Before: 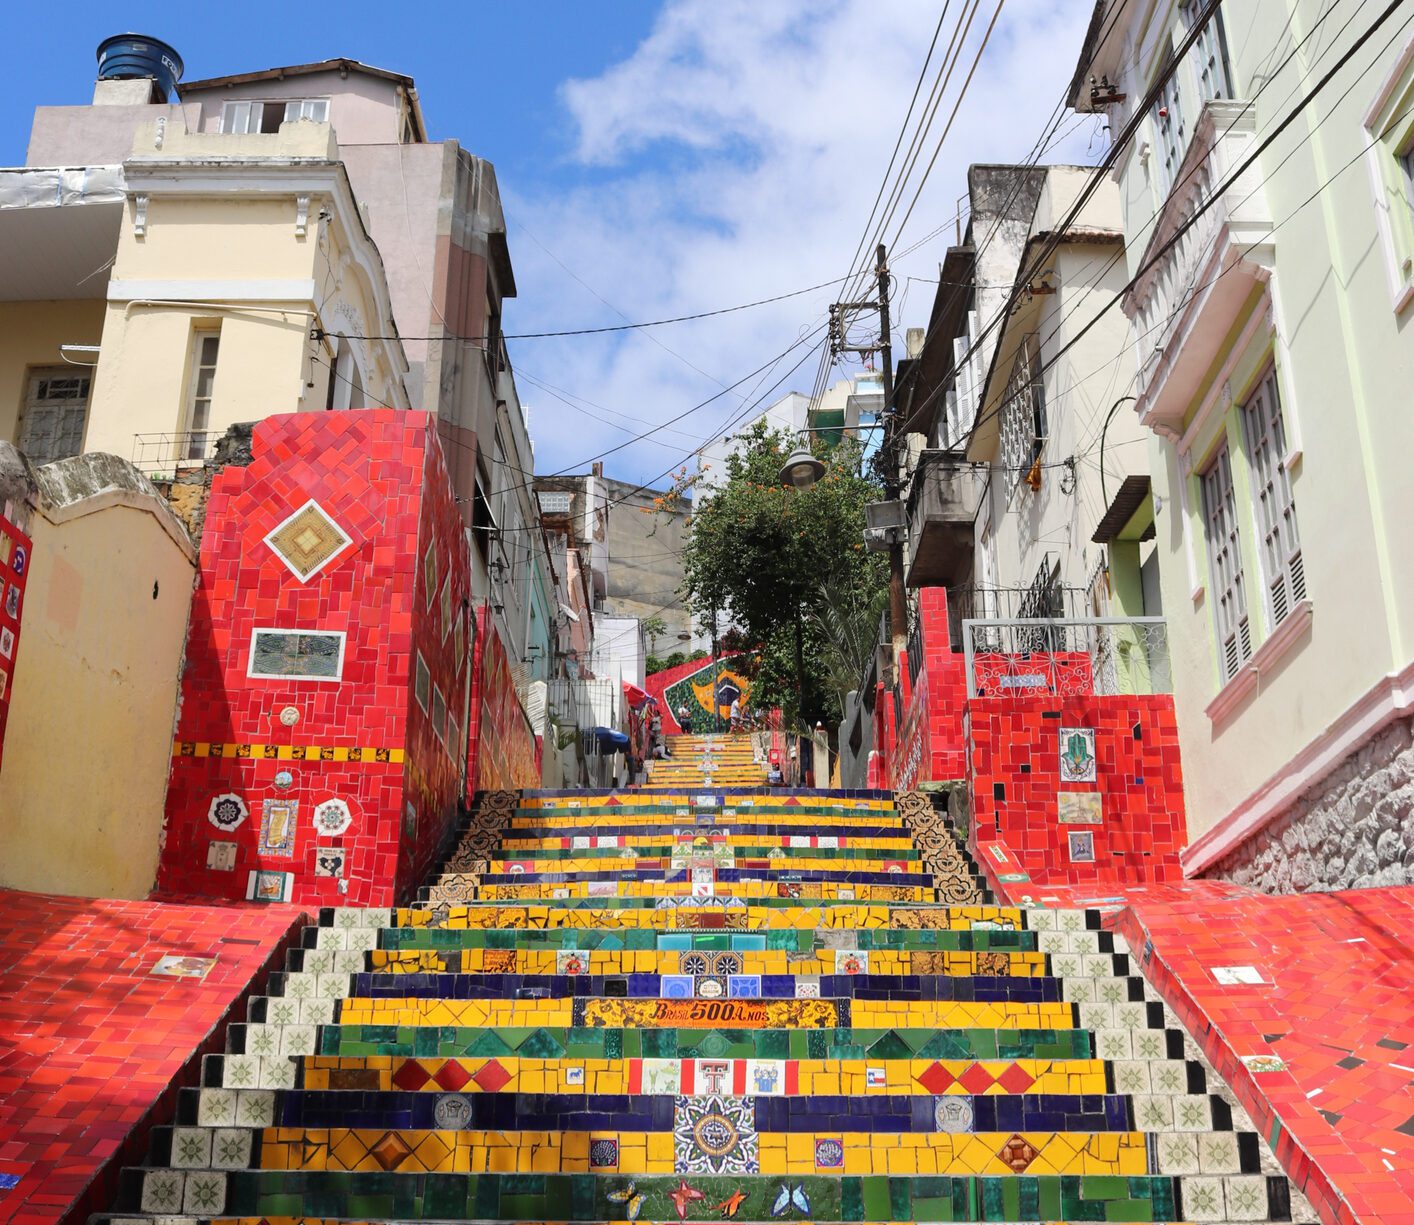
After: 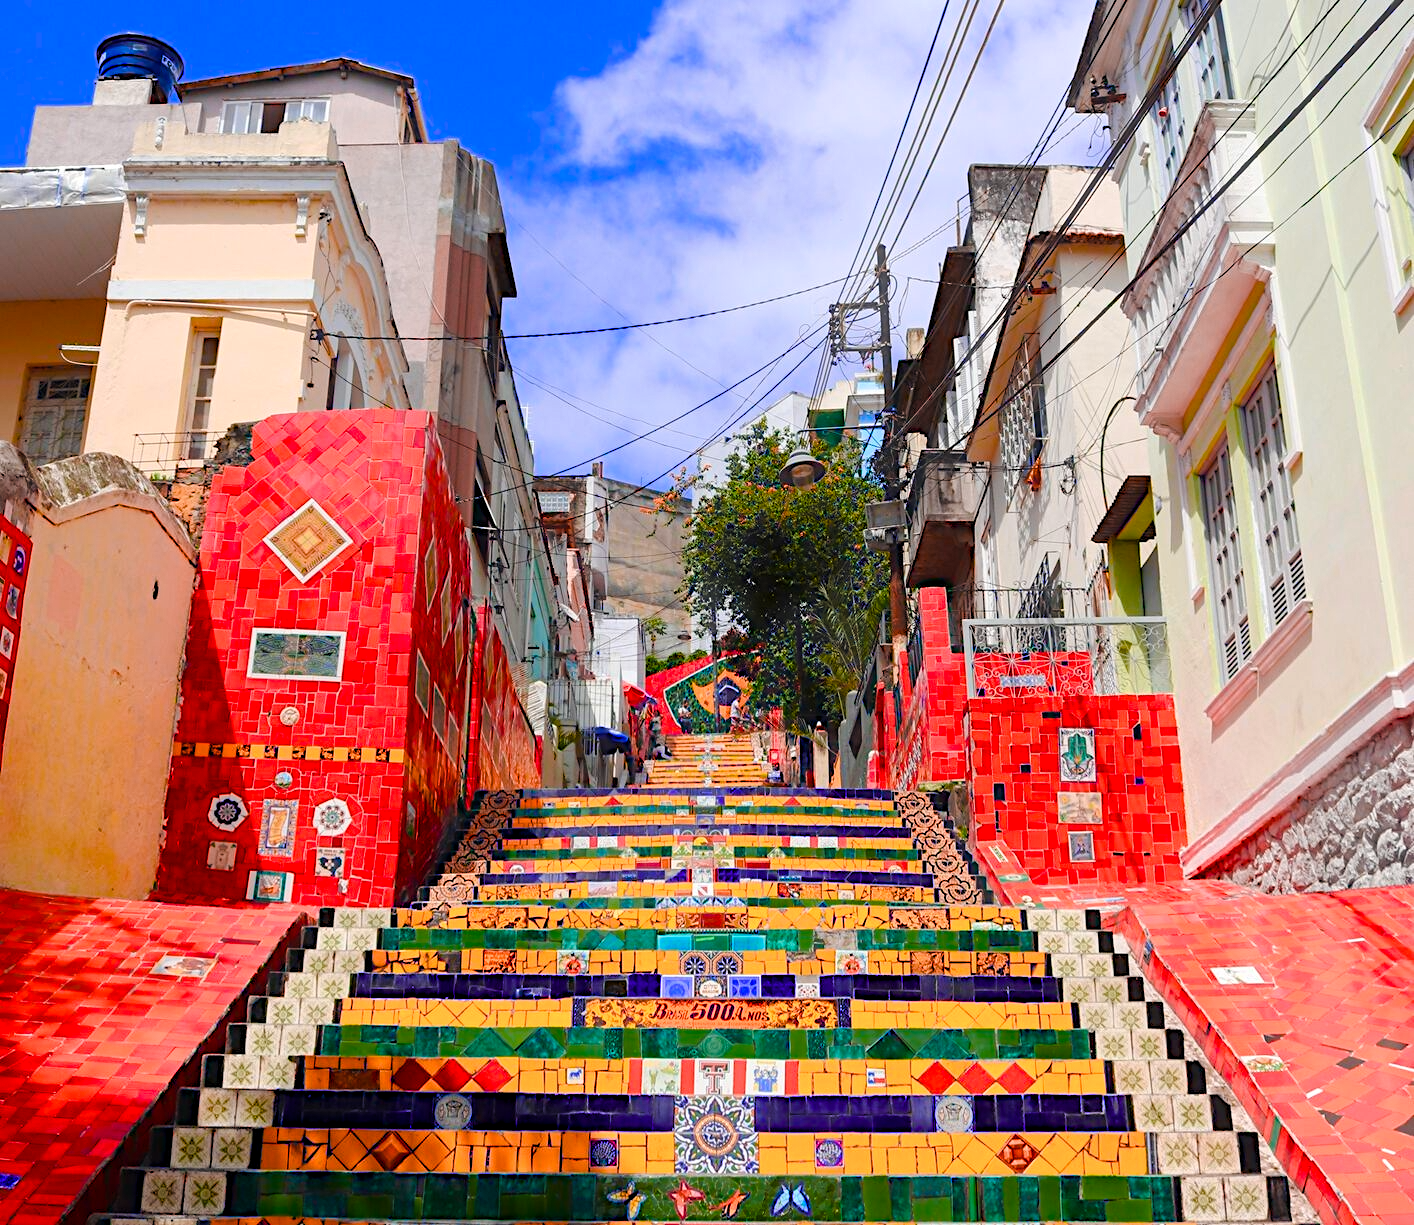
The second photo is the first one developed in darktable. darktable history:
diffuse or sharpen "sharpen demosaicing: AA filter": edge sensitivity 1, 1st order anisotropy 100%, 2nd order anisotropy 100%, 3rd order anisotropy 100%, 4th order anisotropy 100%, 1st order speed -25%, 2nd order speed -25%, 3rd order speed -25%, 4th order speed -25%
diffuse or sharpen "diffusion": radius span 77, 1st order speed 50%, 2nd order speed 50%, 3rd order speed 50%, 4th order speed 50% | blend: blend mode normal, opacity 25%; mask: uniform (no mask)
haze removal: strength -0.1, adaptive false
color balance rgb: perceptual saturation grading › global saturation 24.74%, perceptual saturation grading › highlights -51.22%, perceptual saturation grading › mid-tones 19.16%, perceptual saturation grading › shadows 60.98%, global vibrance 50%
color equalizer "cinematic": saturation › orange 1.17, saturation › yellow 1.11, saturation › cyan 1.17, saturation › blue 1.49, hue › orange -24.73, hue › yellow -10.99, hue › blue 13.74, brightness › red 1.17, brightness › orange 1.09, brightness › yellow 0.92, brightness › green 0.829, brightness › blue 0.801
color balance rgb "medium contrast": perceptual brilliance grading › highlights 20%, perceptual brilliance grading › mid-tones 10%, perceptual brilliance grading › shadows -20%
